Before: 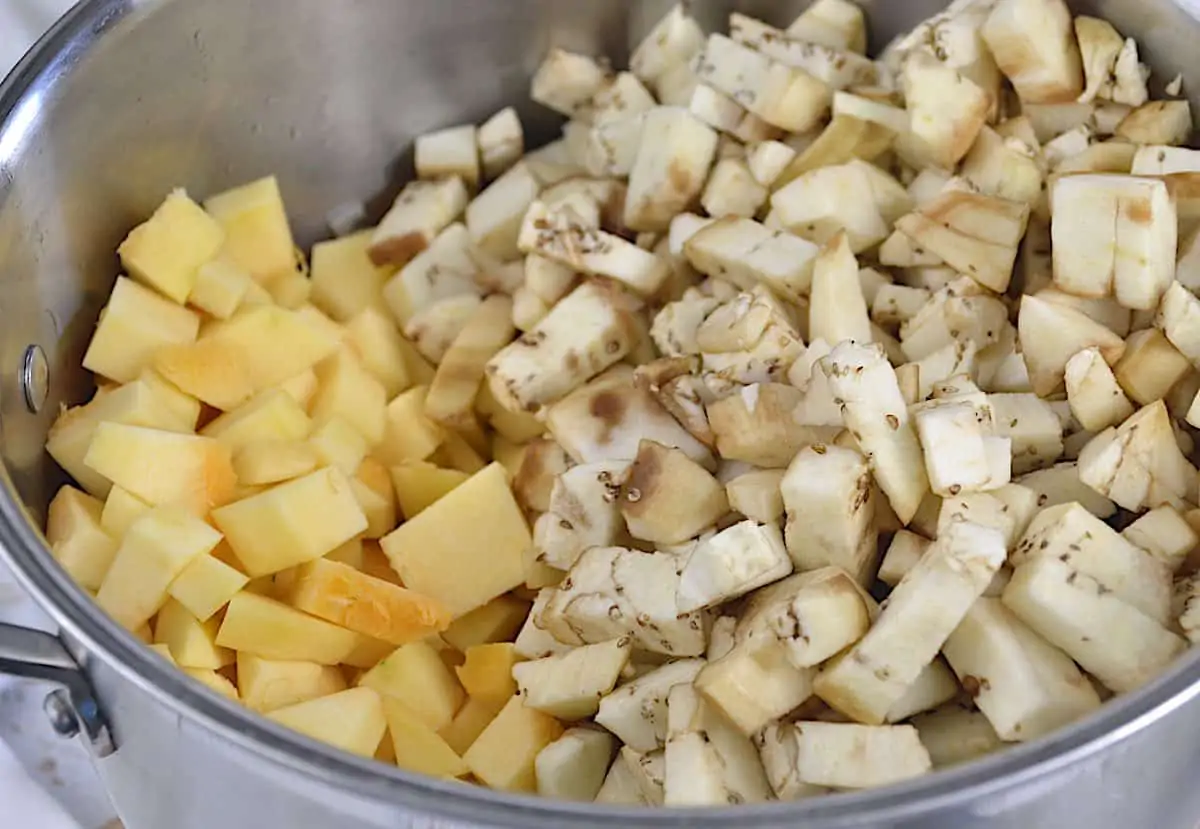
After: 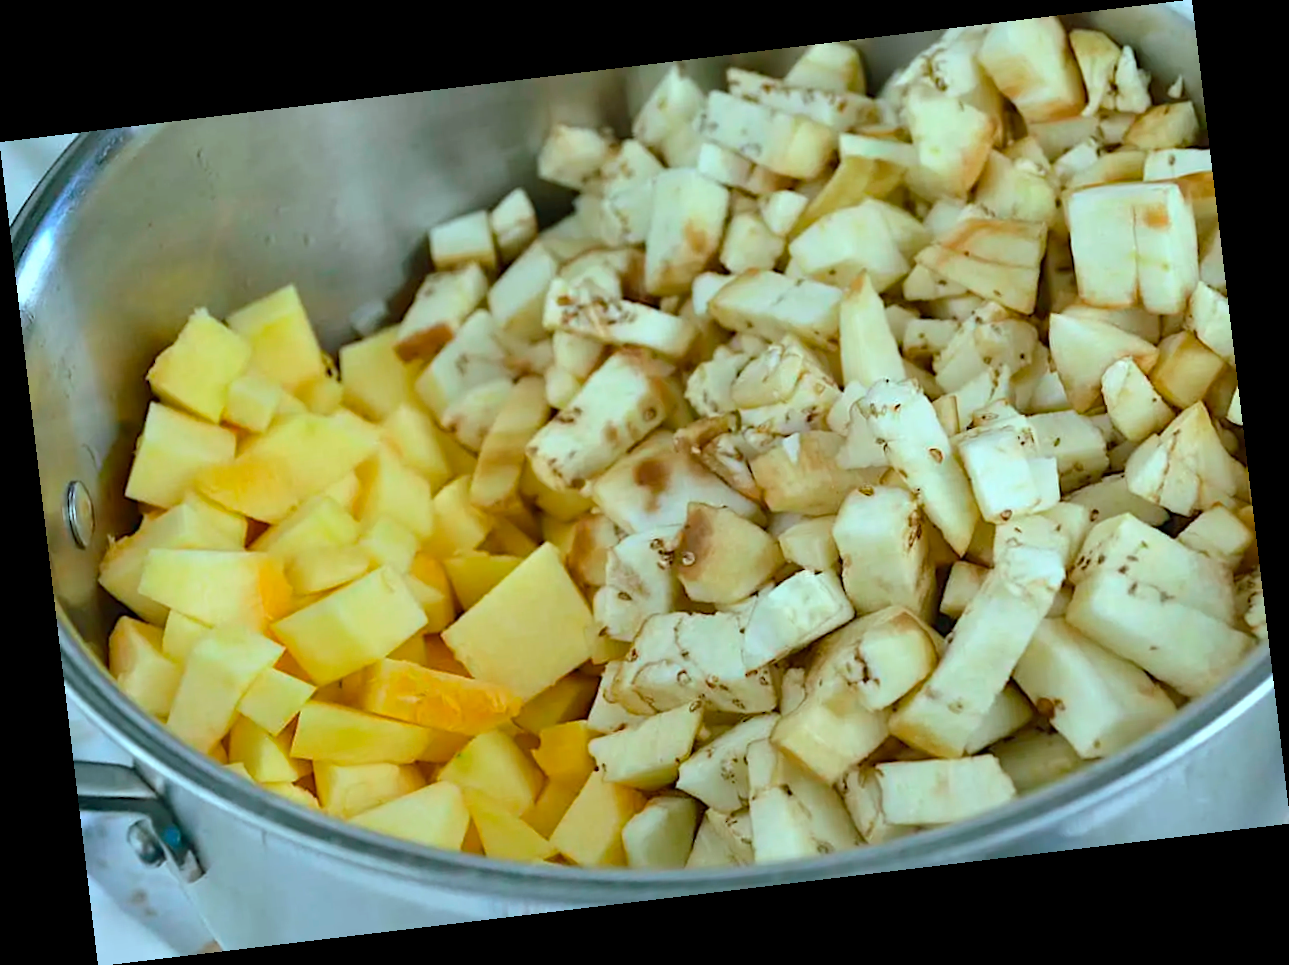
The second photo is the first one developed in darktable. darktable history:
color balance rgb: shadows lift › chroma 11.71%, shadows lift › hue 133.46°, highlights gain › chroma 4%, highlights gain › hue 200.2°, perceptual saturation grading › global saturation 18.05%
rotate and perspective: rotation -6.83°, automatic cropping off
